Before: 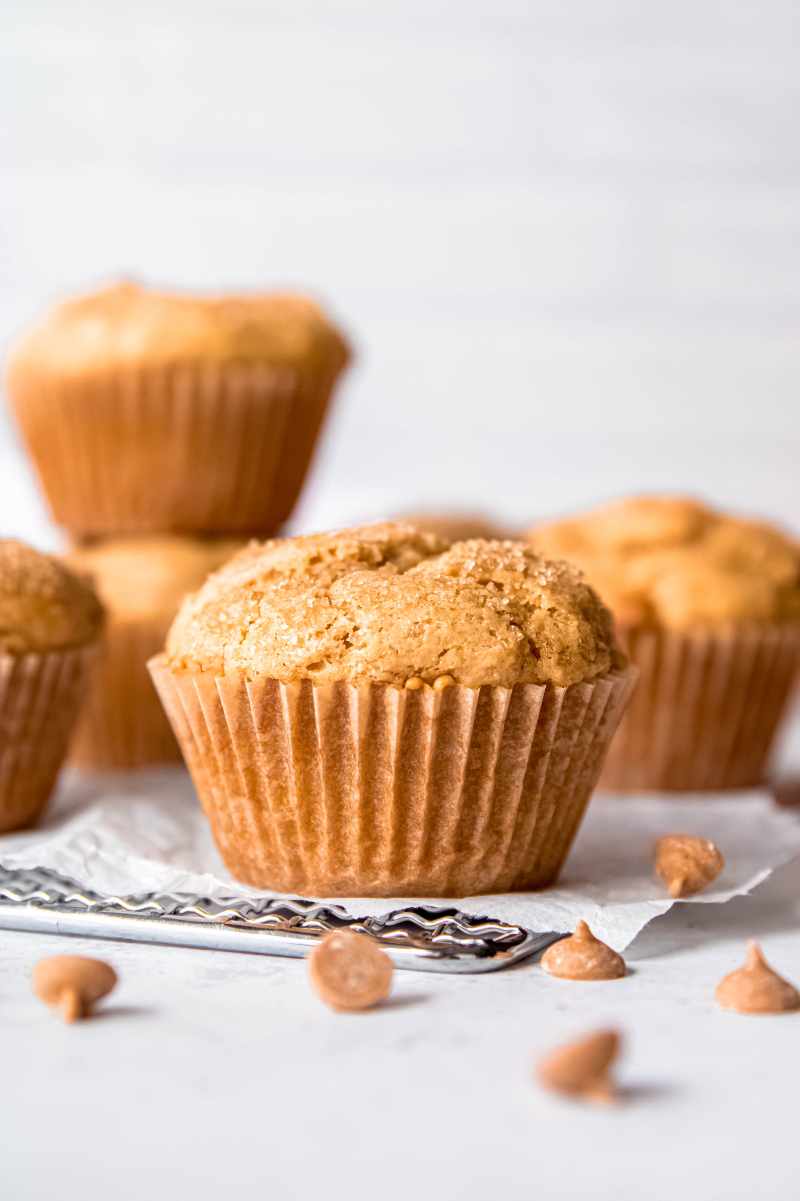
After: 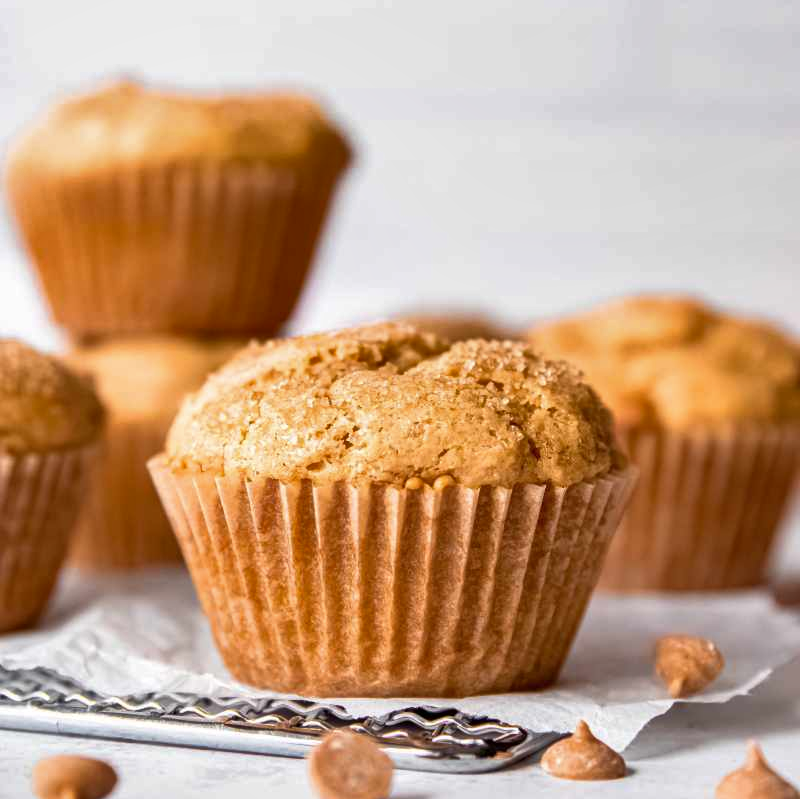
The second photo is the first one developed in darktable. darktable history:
crop: top 16.727%, bottom 16.727%
shadows and highlights: soften with gaussian
